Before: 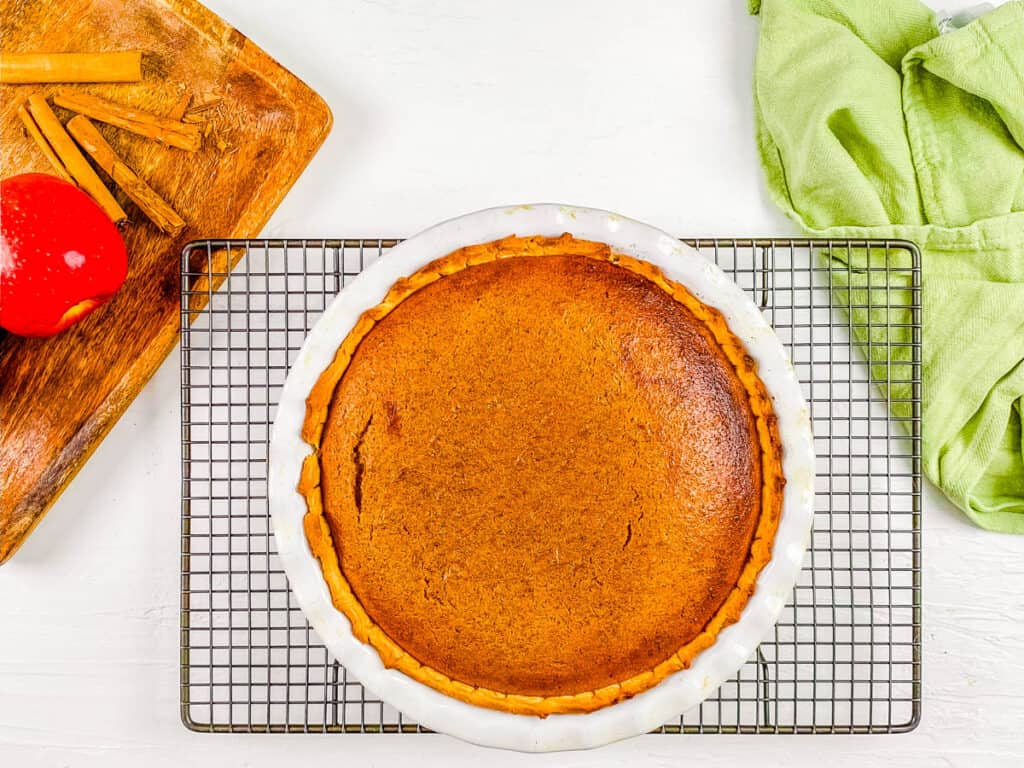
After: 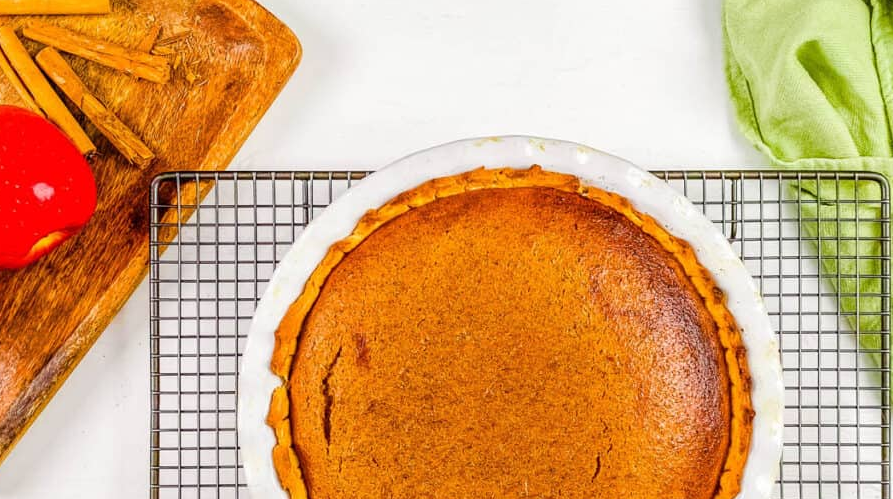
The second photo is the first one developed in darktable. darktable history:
crop: left 3.089%, top 8.932%, right 9.66%, bottom 26.083%
